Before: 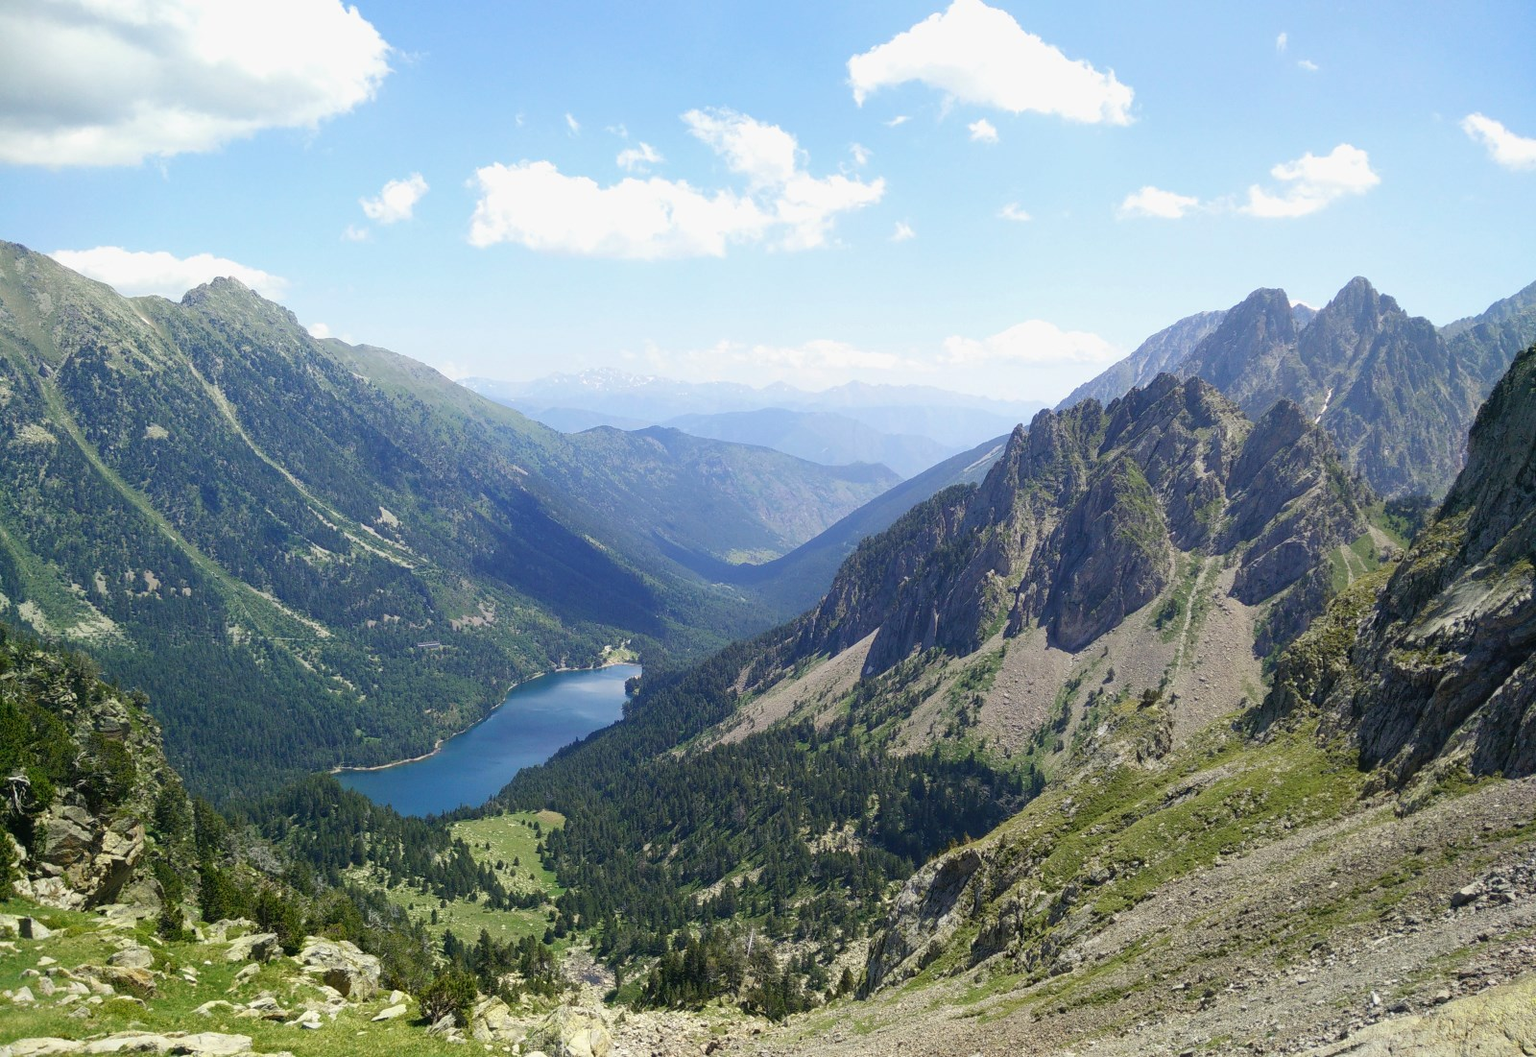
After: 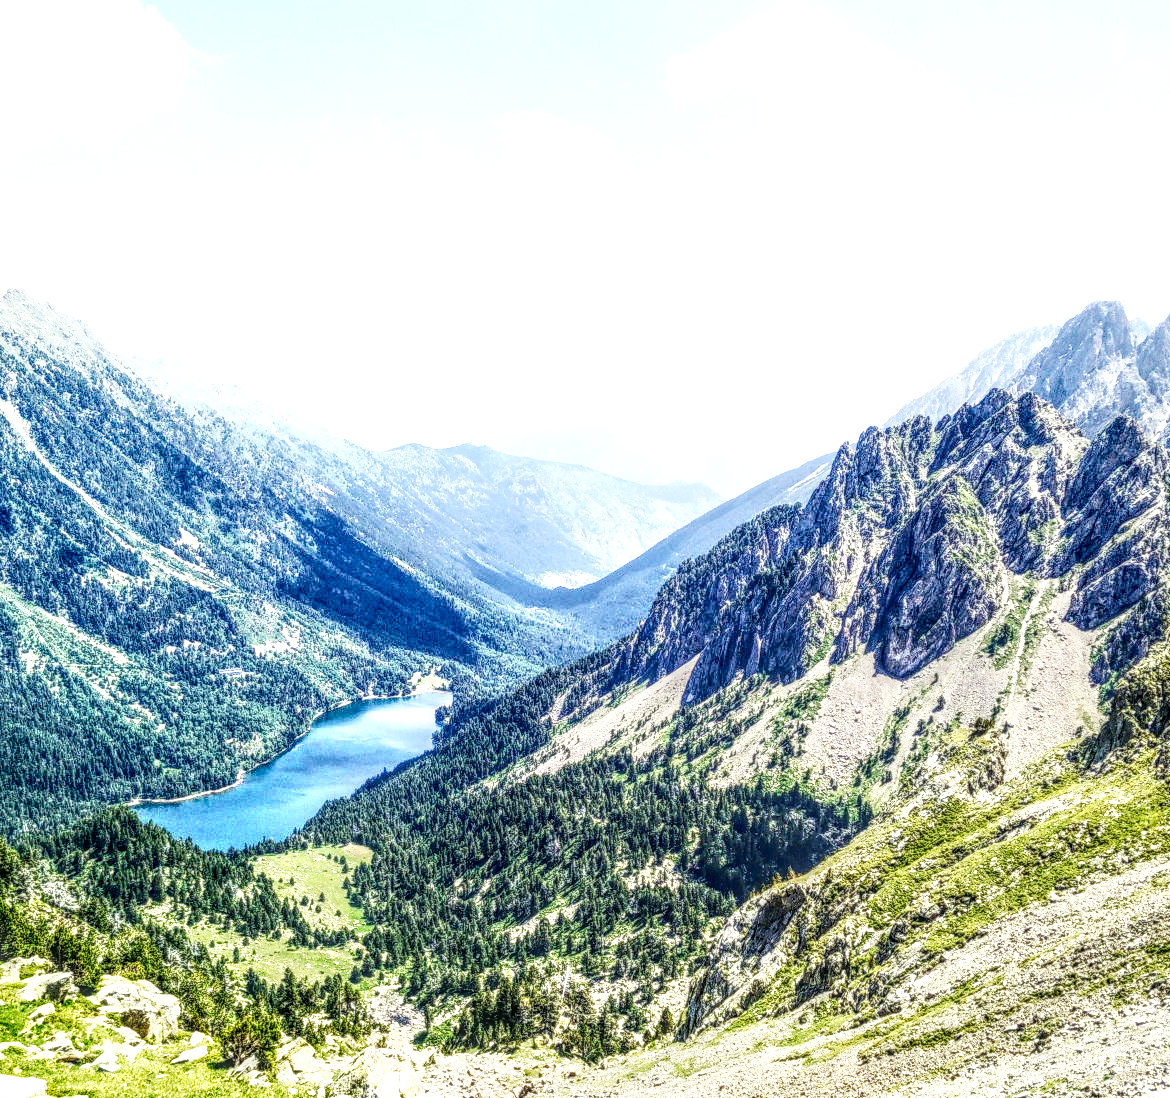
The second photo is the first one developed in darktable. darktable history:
crop: left 13.529%, right 13.294%
local contrast: highlights 3%, shadows 3%, detail 298%, midtone range 0.304
base curve: curves: ch0 [(0, 0) (0.007, 0.004) (0.027, 0.03) (0.046, 0.07) (0.207, 0.54) (0.442, 0.872) (0.673, 0.972) (1, 1)], preserve colors none
contrast brightness saturation: contrast 0.298
